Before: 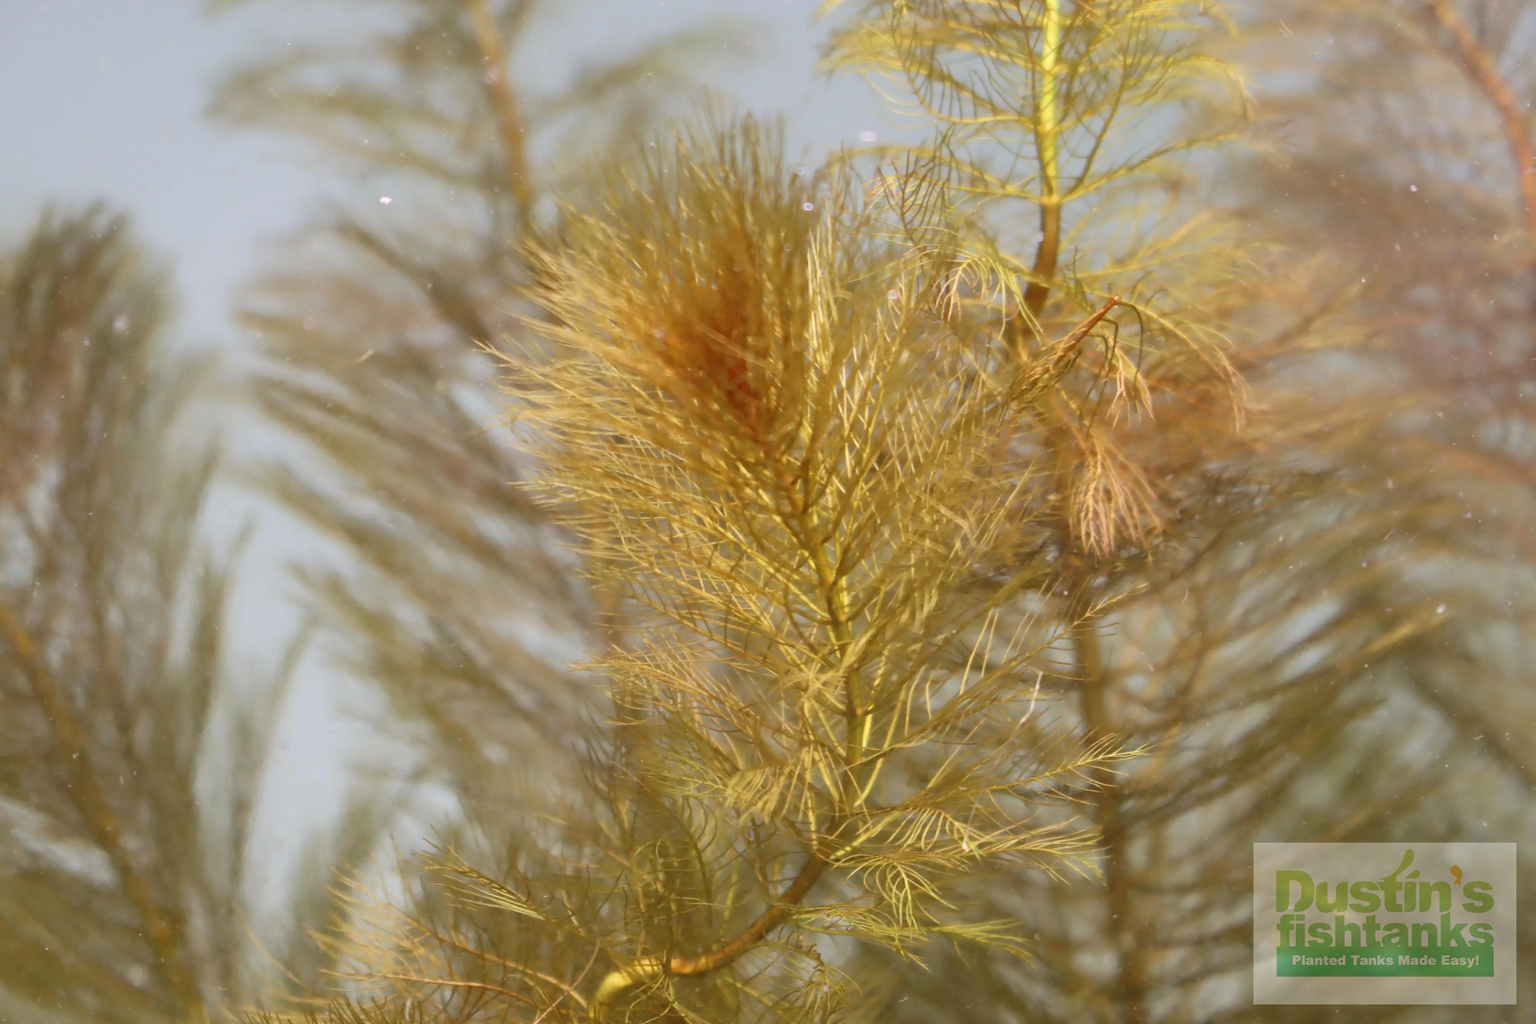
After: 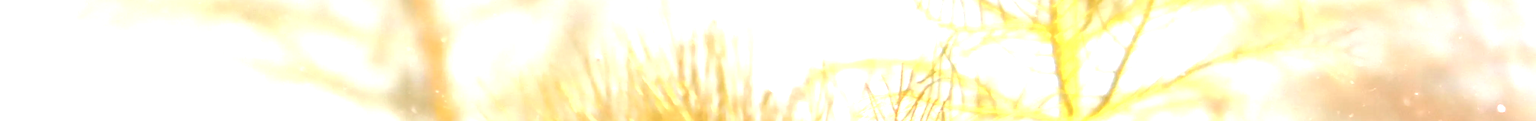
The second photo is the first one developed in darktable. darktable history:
exposure: black level correction 0.001, exposure 1.646 EV, compensate exposure bias true, compensate highlight preservation false
crop and rotate: left 9.644%, top 9.491%, right 6.021%, bottom 80.509%
